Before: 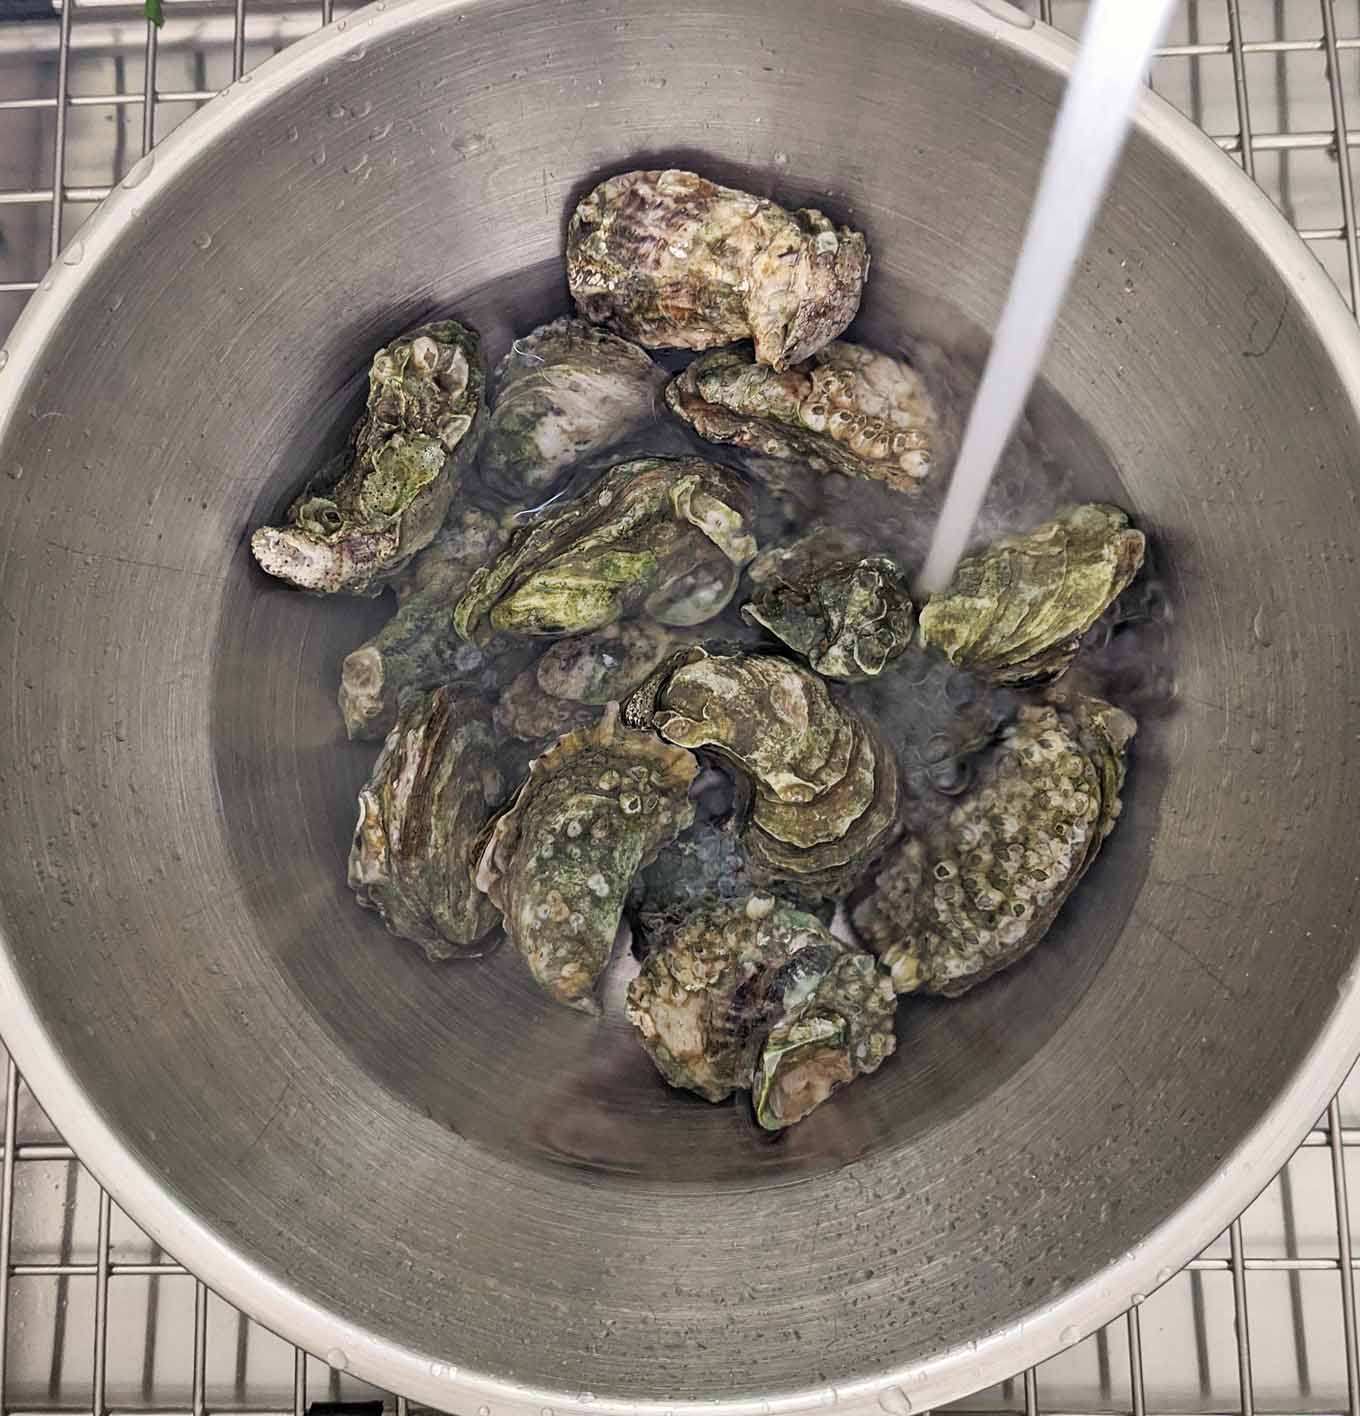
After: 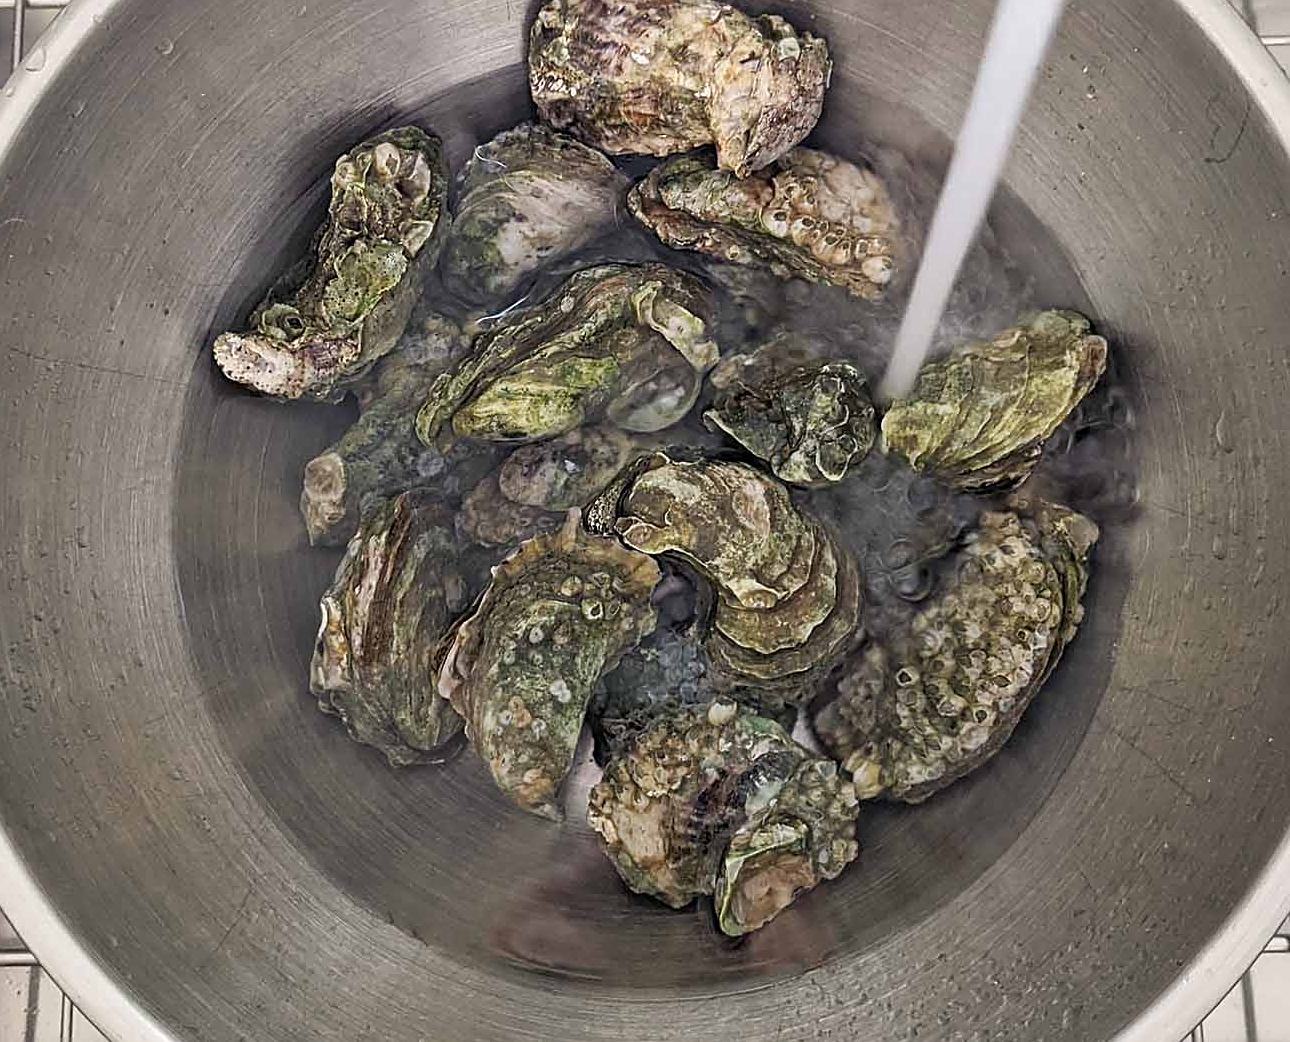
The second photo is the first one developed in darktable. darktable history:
sharpen: on, module defaults
crop and rotate: left 2.799%, top 13.763%, right 2.282%, bottom 12.596%
